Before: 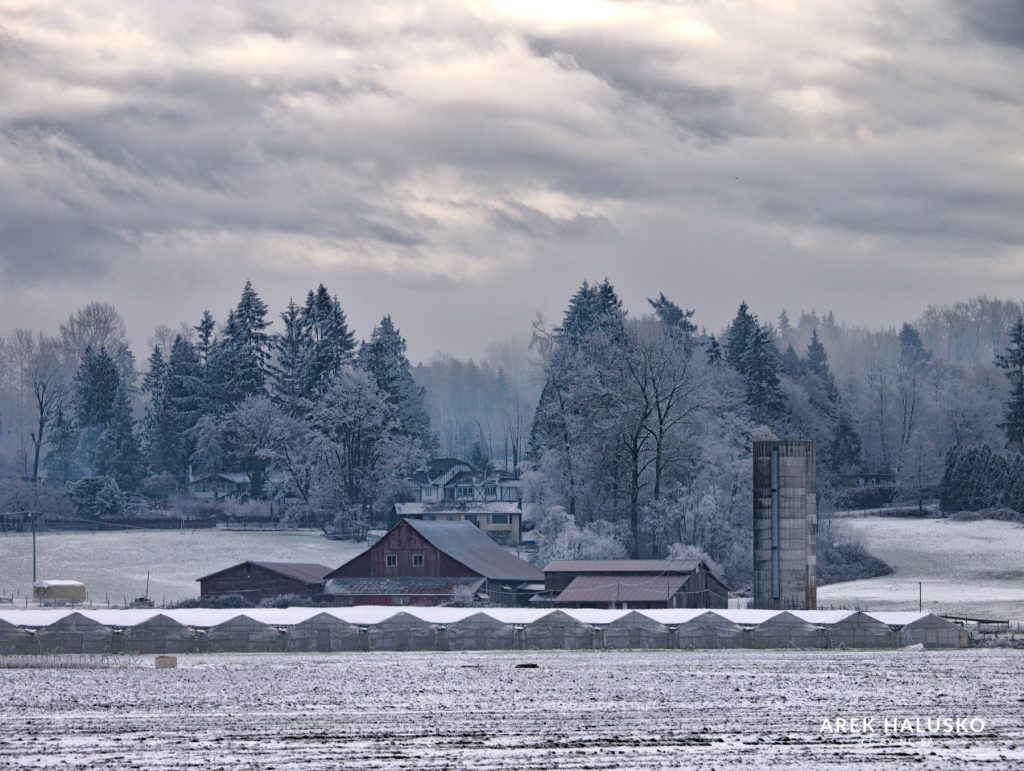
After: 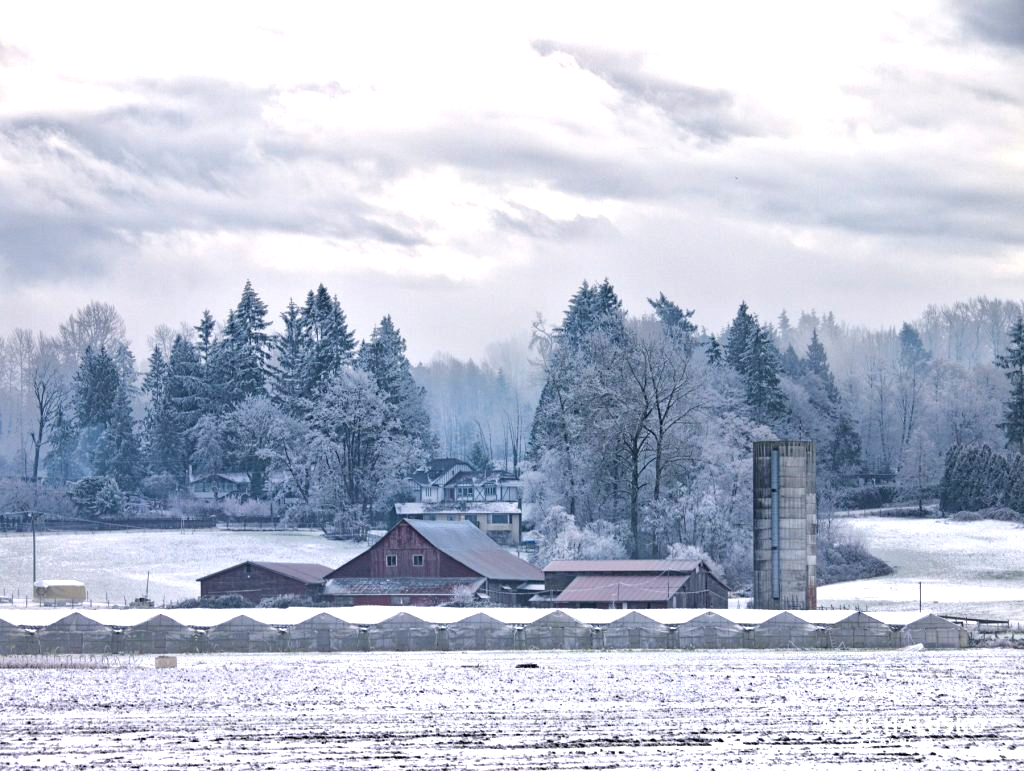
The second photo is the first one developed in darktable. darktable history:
exposure: black level correction 0.001, exposure 1.038 EV, compensate highlight preservation false
